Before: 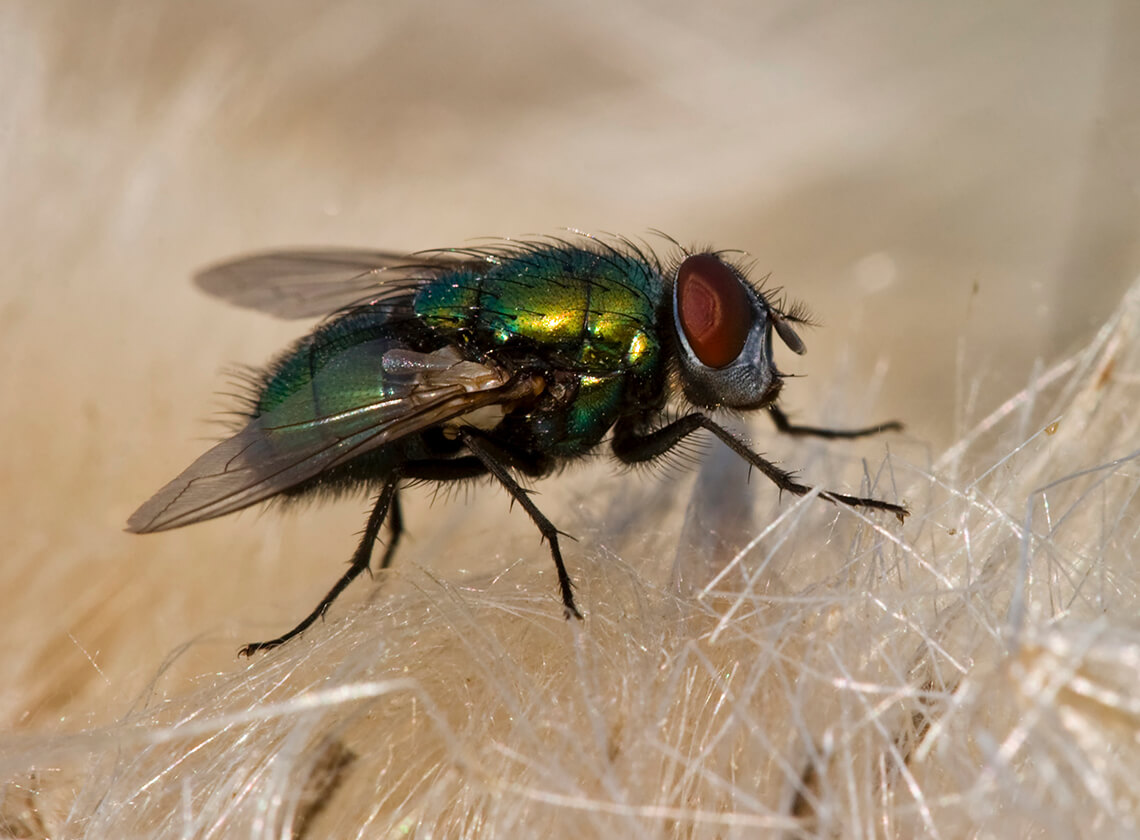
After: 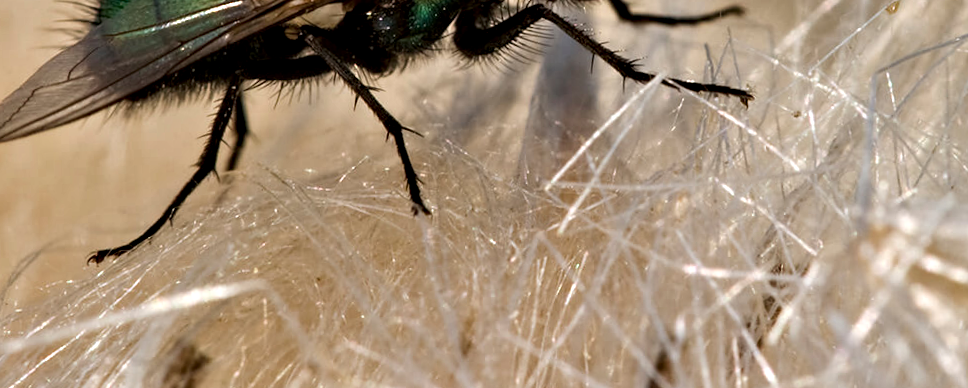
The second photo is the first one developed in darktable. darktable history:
crop and rotate: left 13.306%, top 48.129%, bottom 2.928%
rotate and perspective: rotation -2°, crop left 0.022, crop right 0.978, crop top 0.049, crop bottom 0.951
contrast equalizer: y [[0.601, 0.6, 0.598, 0.598, 0.6, 0.601], [0.5 ×6], [0.5 ×6], [0 ×6], [0 ×6]]
